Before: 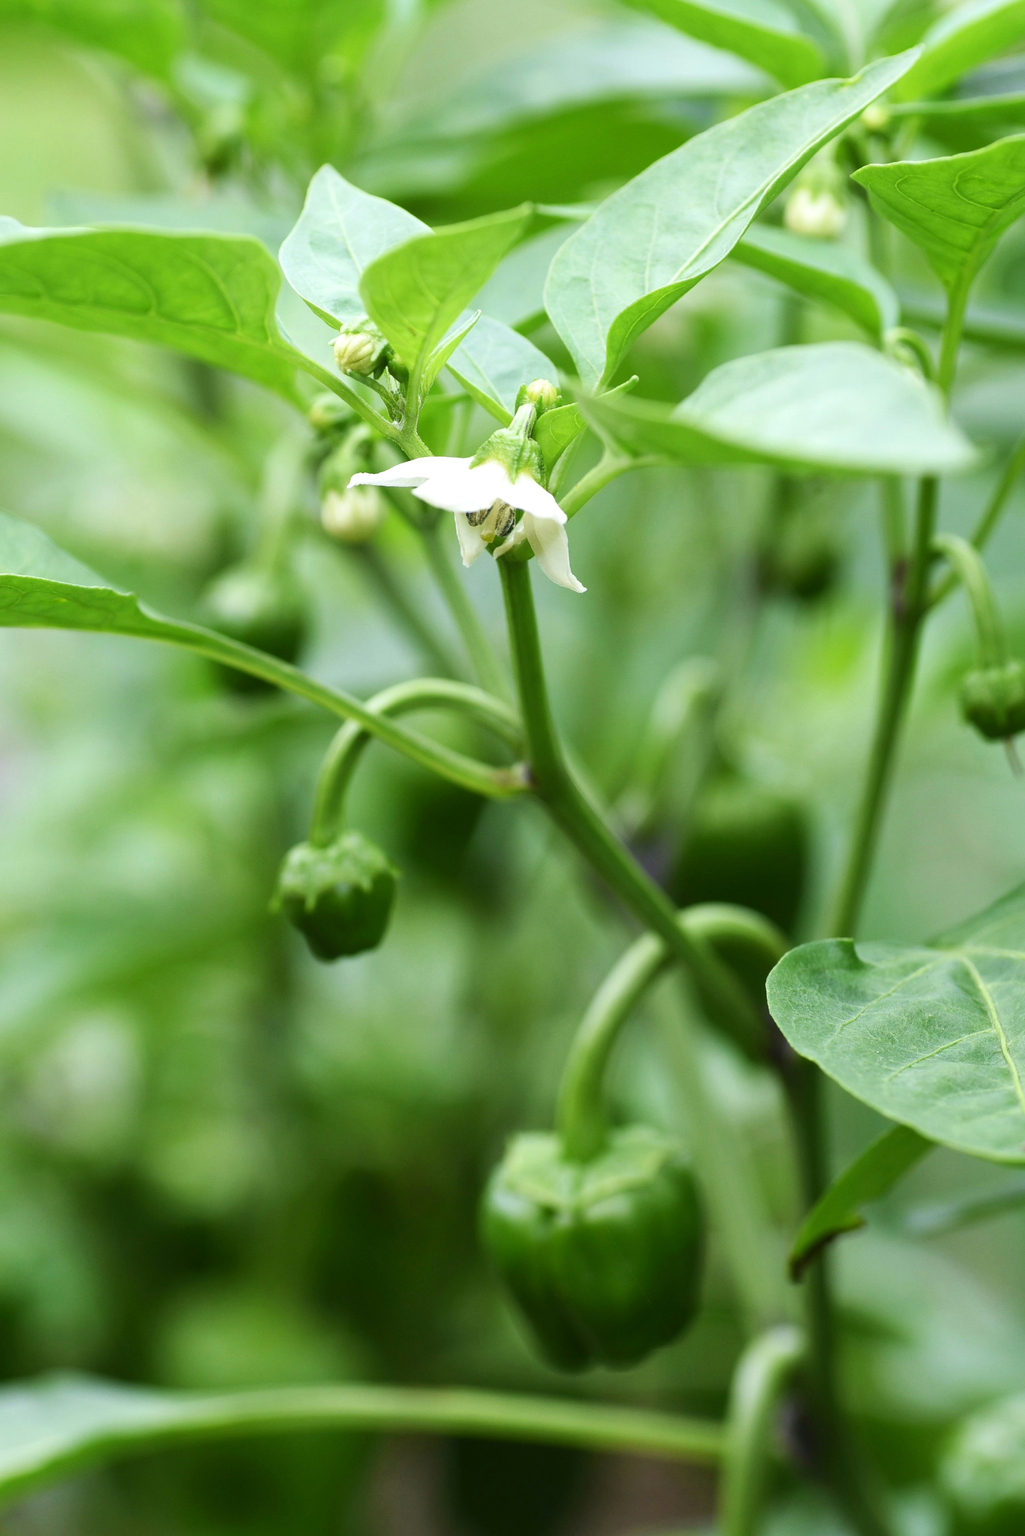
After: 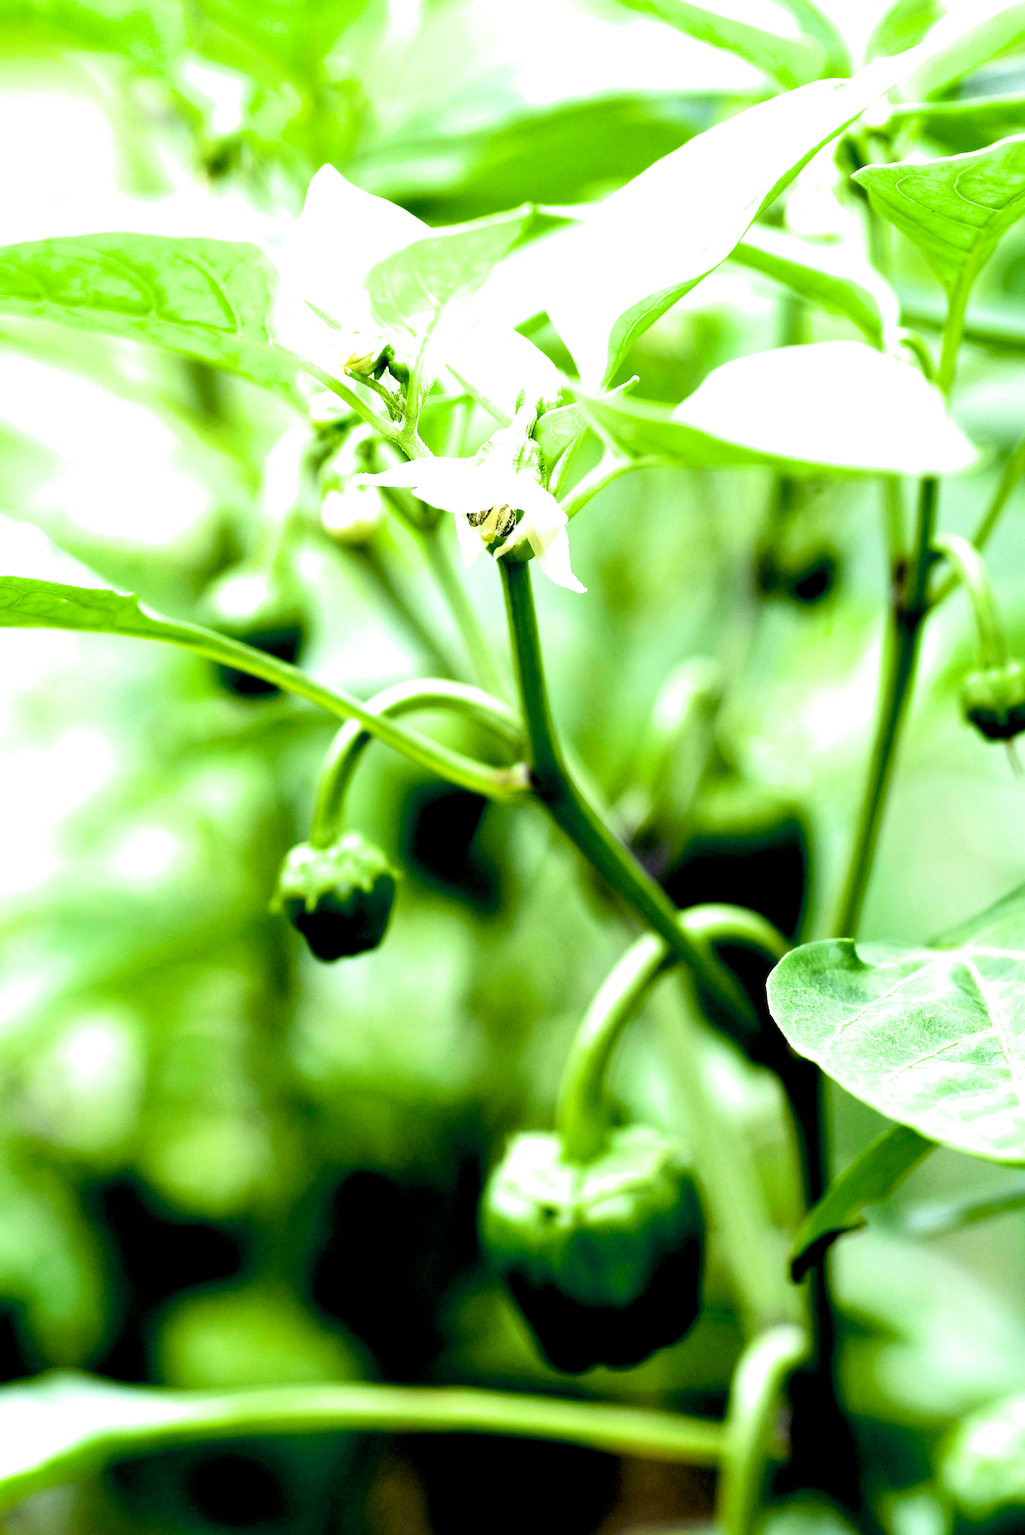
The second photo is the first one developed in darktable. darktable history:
exposure: black level correction 0.031, exposure 0.307 EV, compensate exposure bias true, compensate highlight preservation false
filmic rgb: middle gray luminance 8.9%, black relative exposure -6.25 EV, white relative exposure 2.7 EV, target black luminance 0%, hardness 4.79, latitude 73.76%, contrast 1.336, shadows ↔ highlights balance 10%
color balance rgb: highlights gain › luminance 17.252%, perceptual saturation grading › global saturation 0.344%, perceptual brilliance grading › global brilliance 17.588%
